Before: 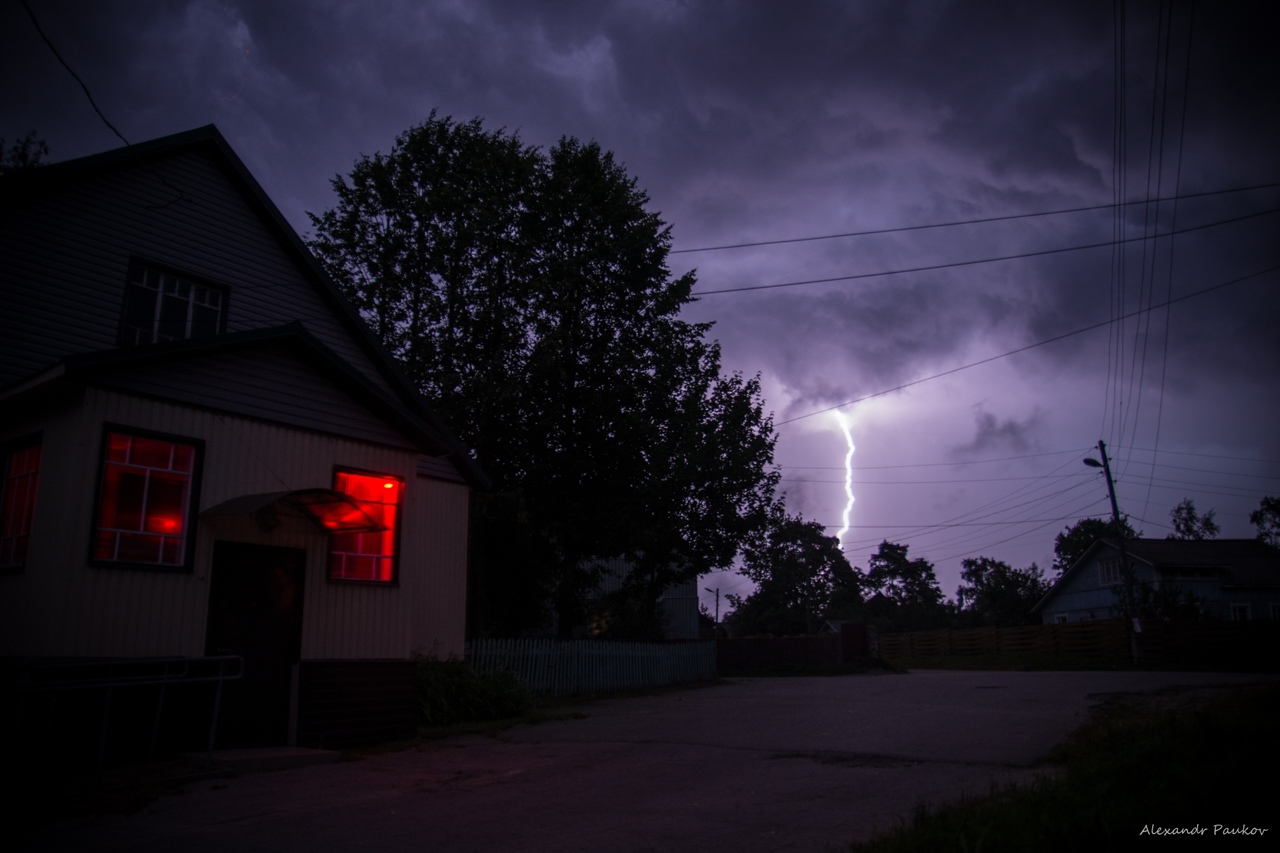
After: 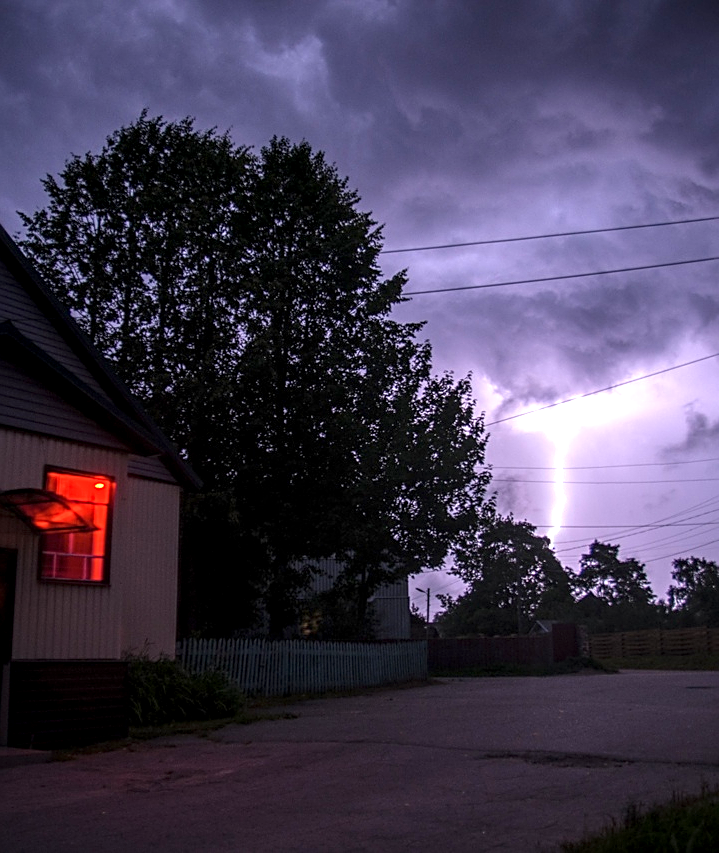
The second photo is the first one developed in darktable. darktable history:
crop and rotate: left 22.617%, right 21.171%
sharpen: on, module defaults
local contrast: detail 130%
exposure: exposure 1.14 EV, compensate highlight preservation false
